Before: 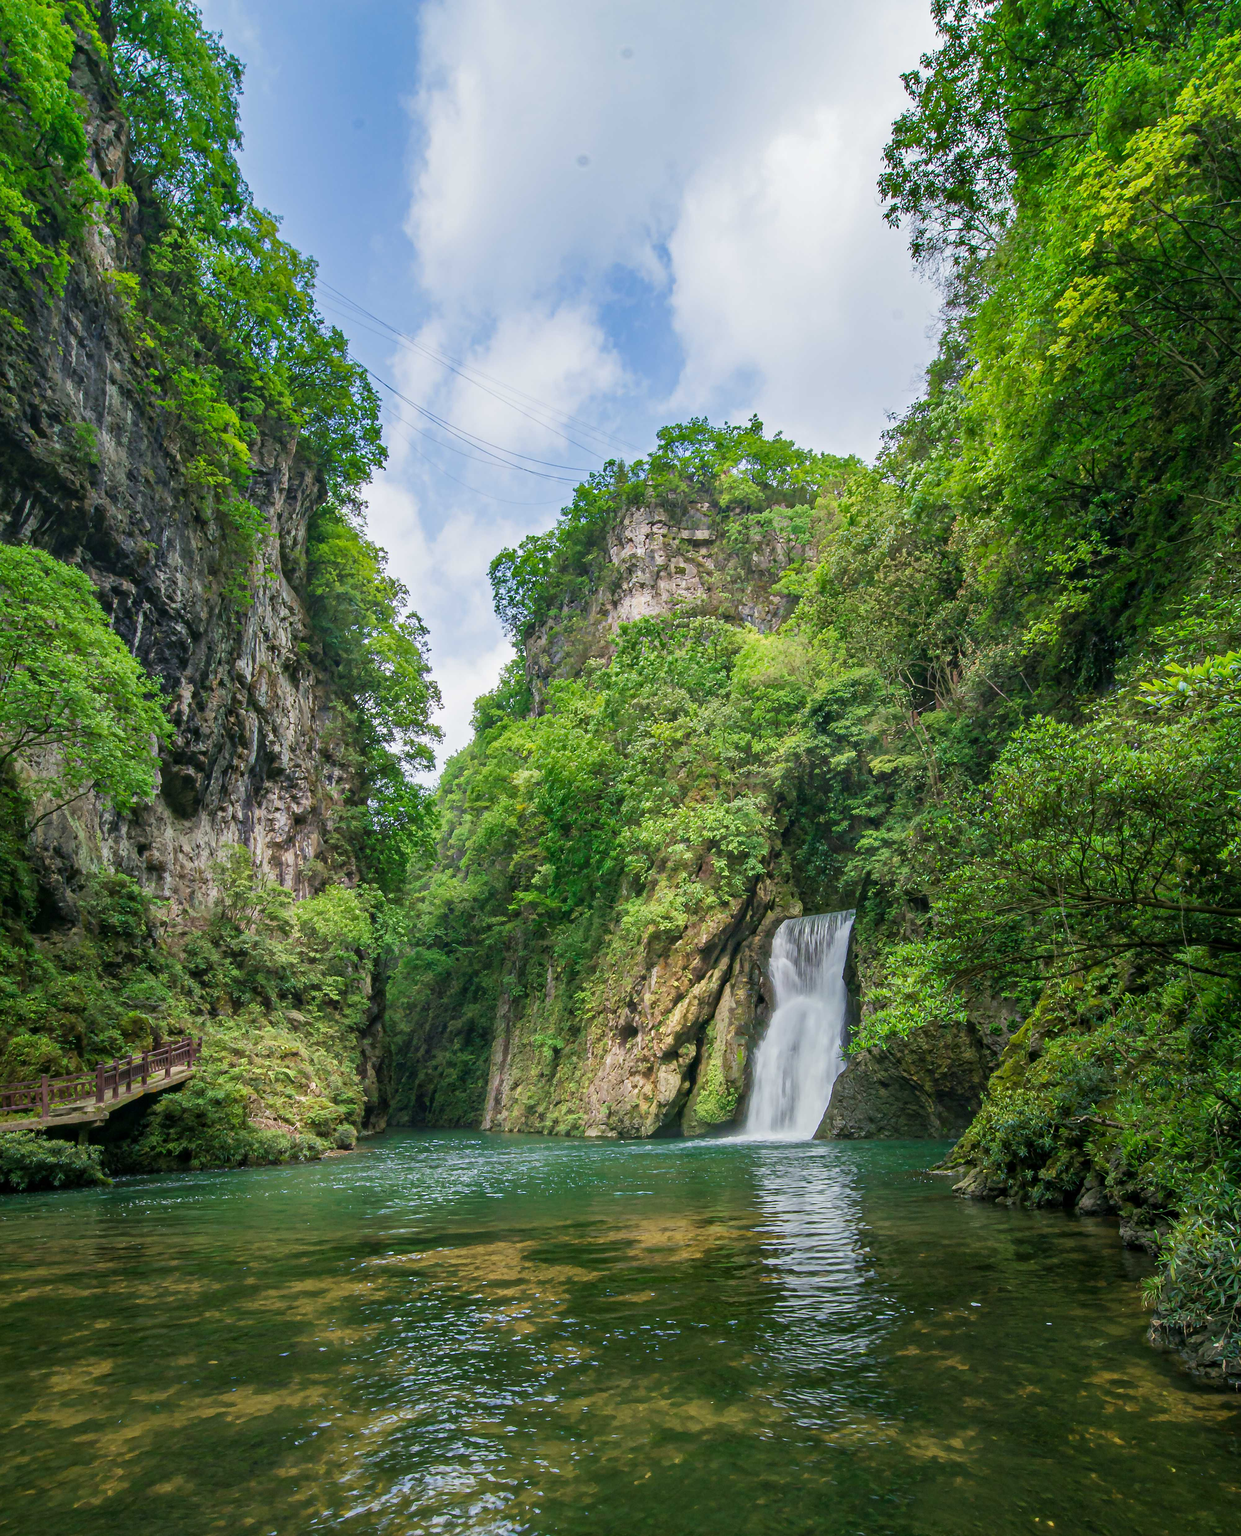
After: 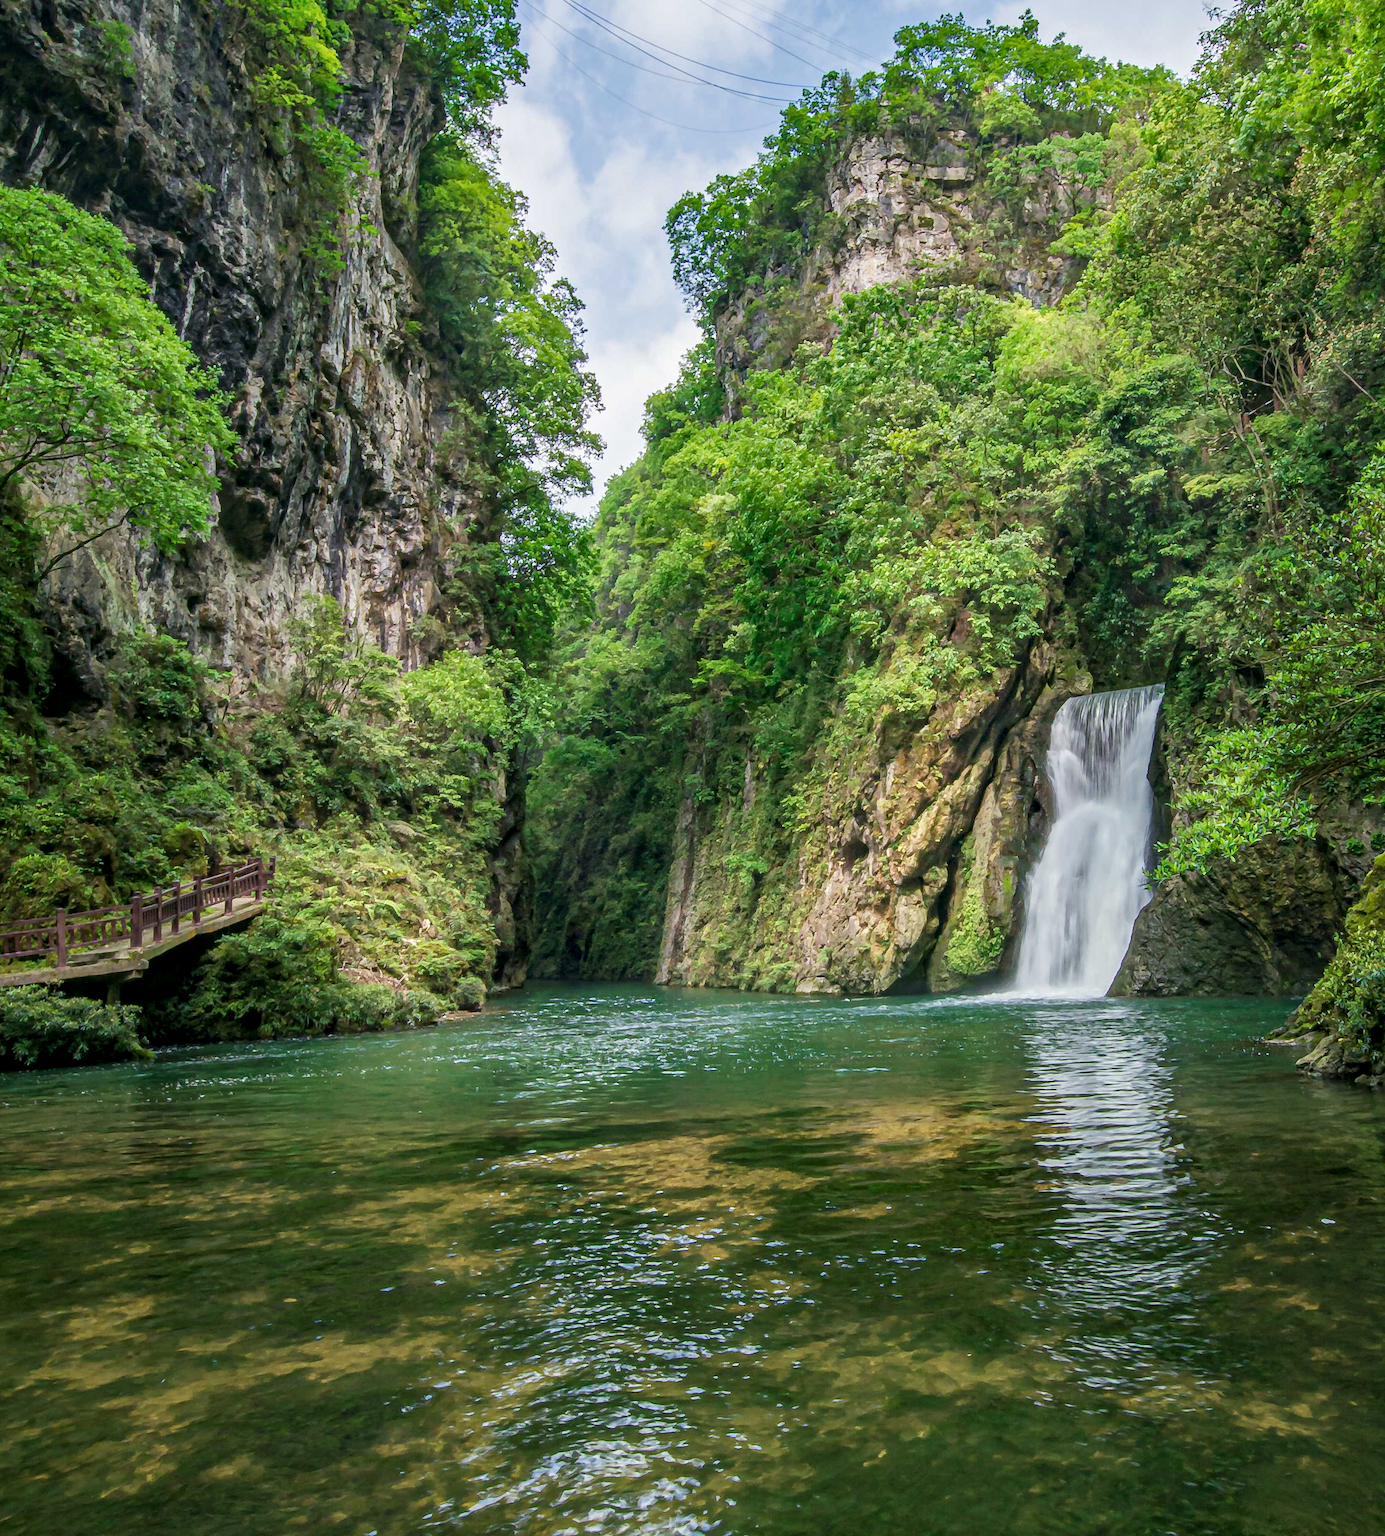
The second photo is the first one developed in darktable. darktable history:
local contrast: on, module defaults
crop: top 26.531%, right 17.959%
